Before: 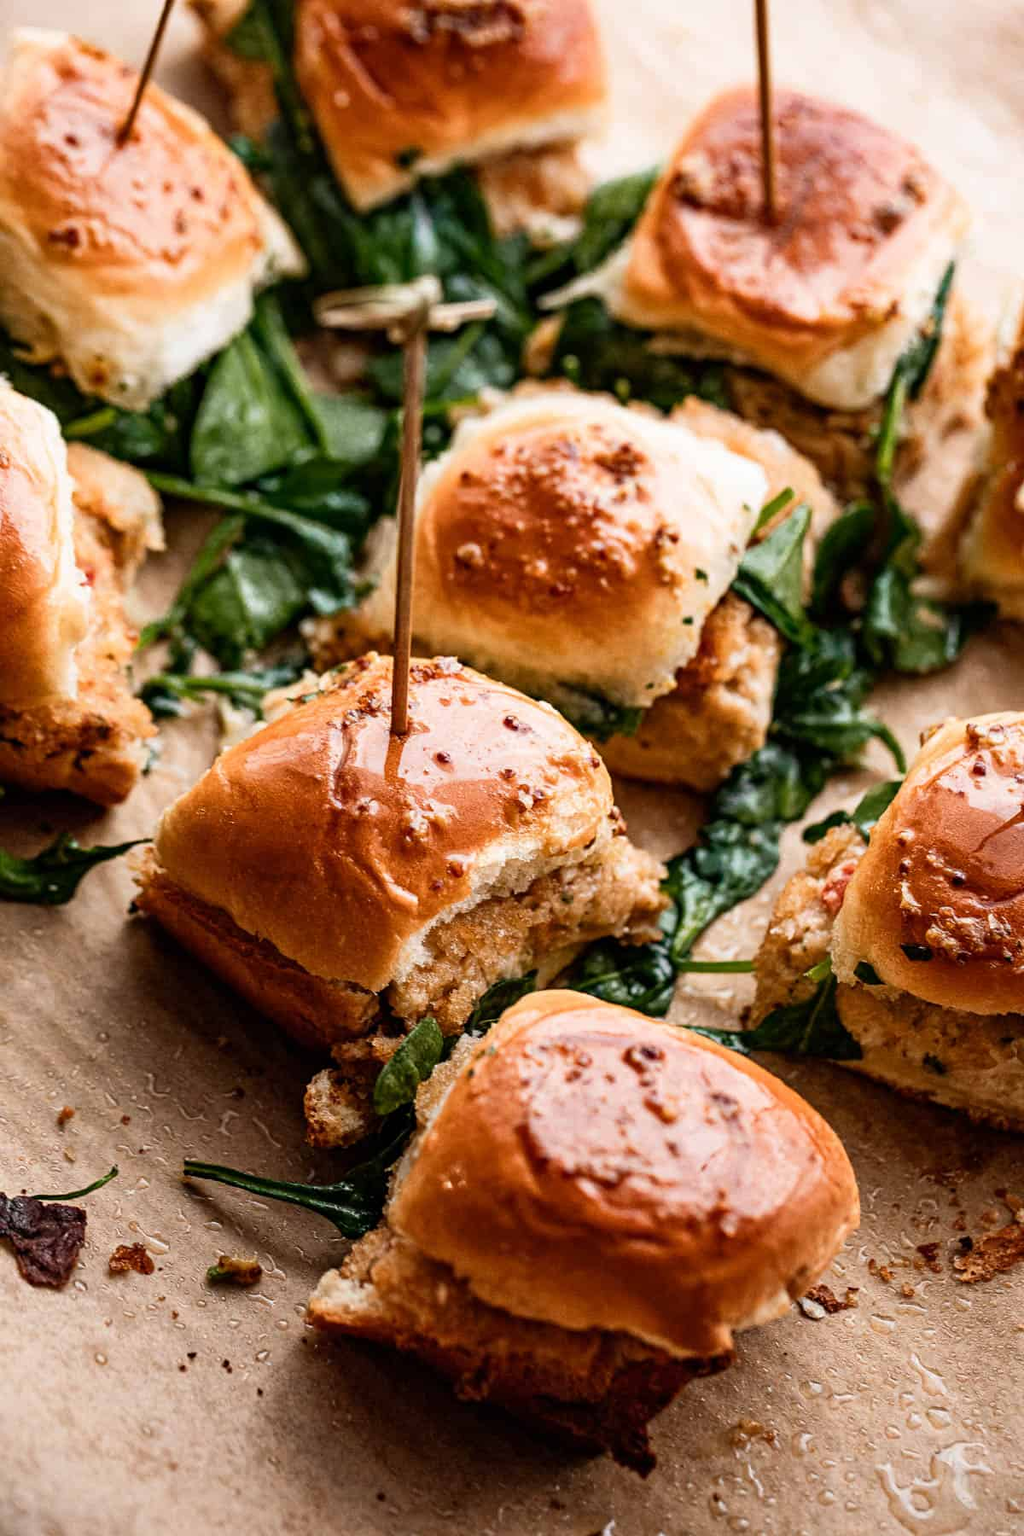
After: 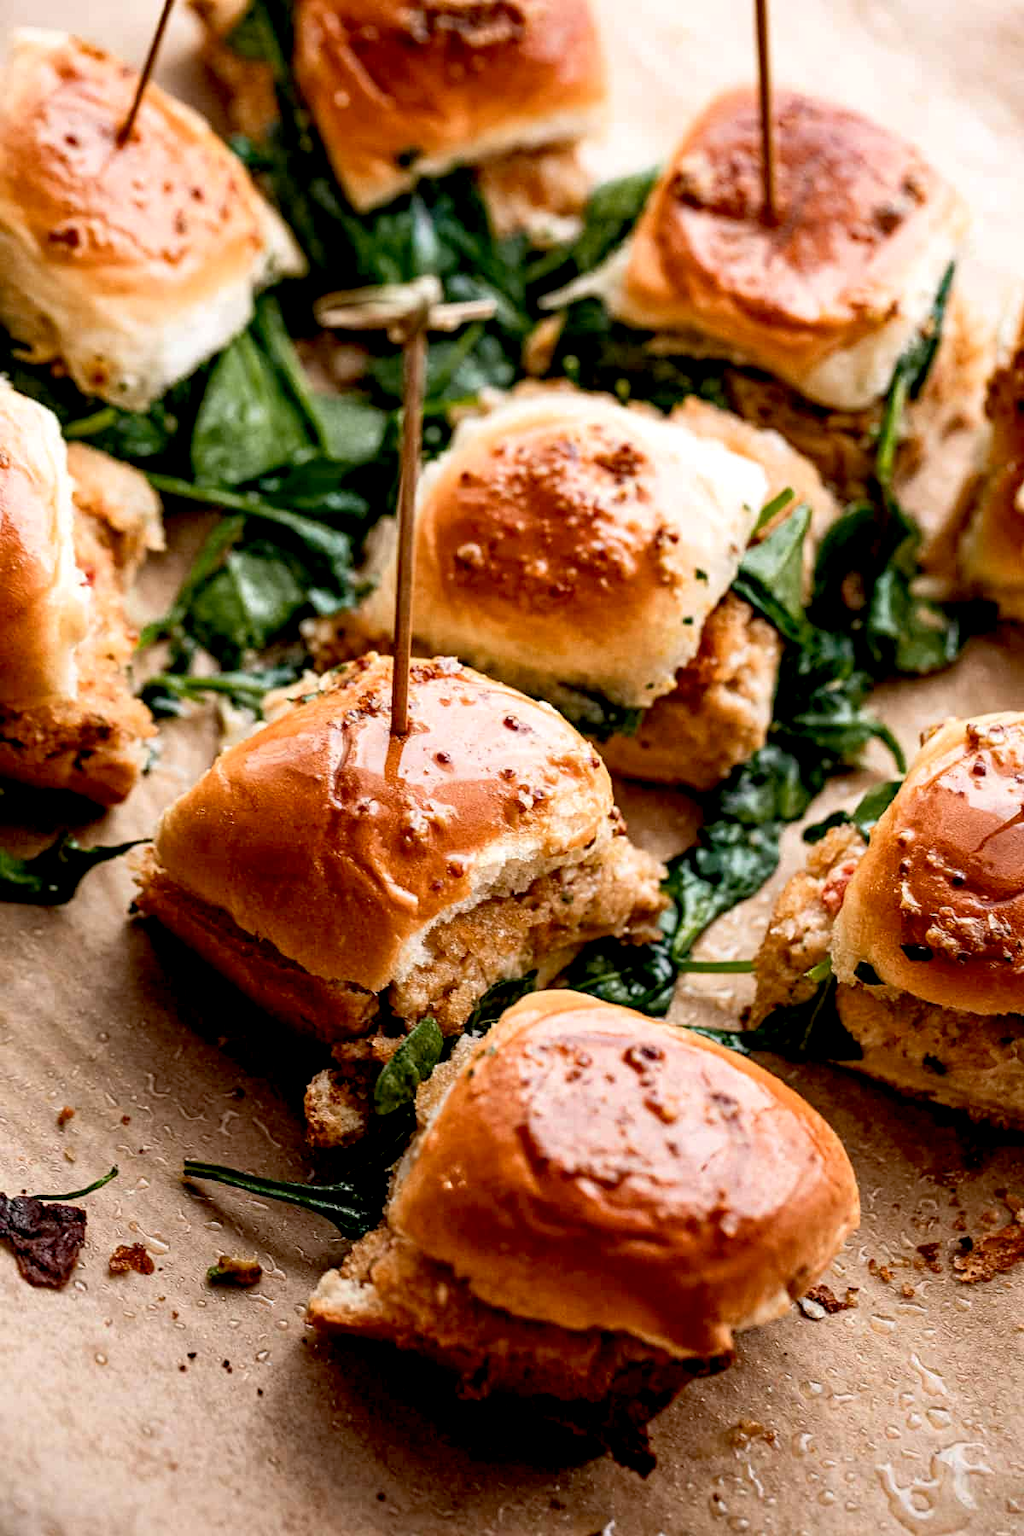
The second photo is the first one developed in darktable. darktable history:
exposure: black level correction 0.009, exposure 0.118 EV, compensate highlight preservation false
